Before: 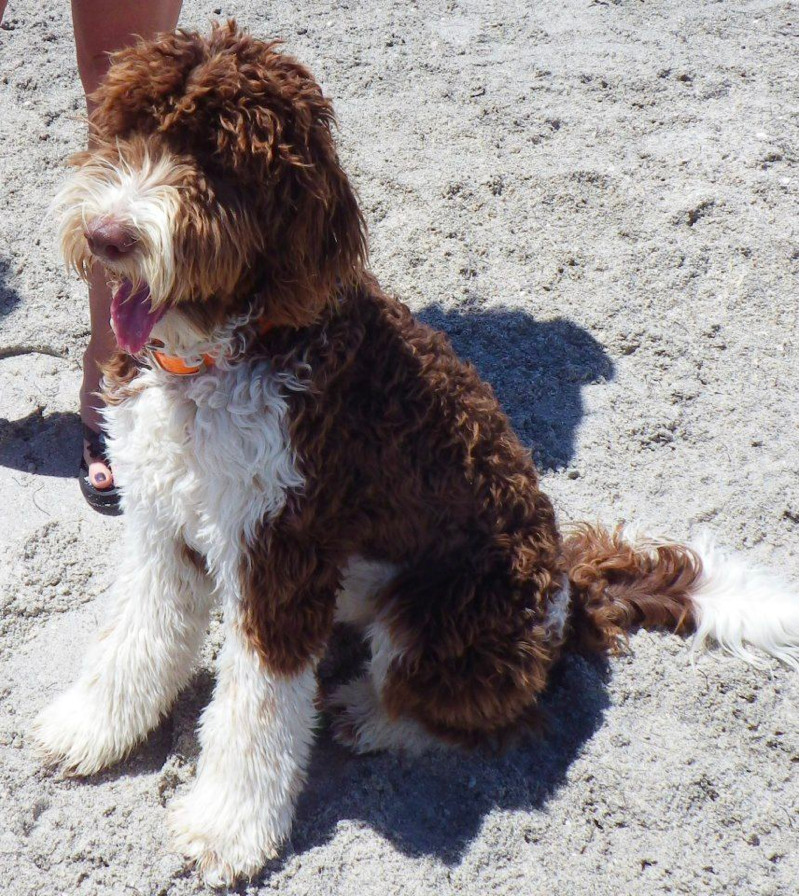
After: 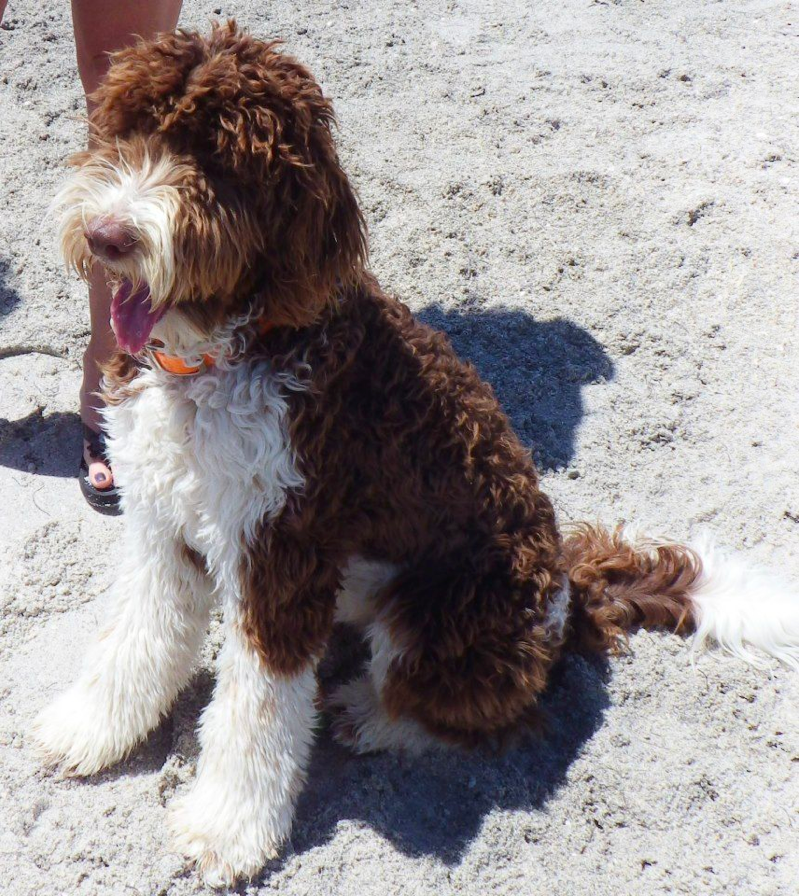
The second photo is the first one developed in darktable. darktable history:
shadows and highlights: shadows -25.45, highlights 48.22, soften with gaussian
